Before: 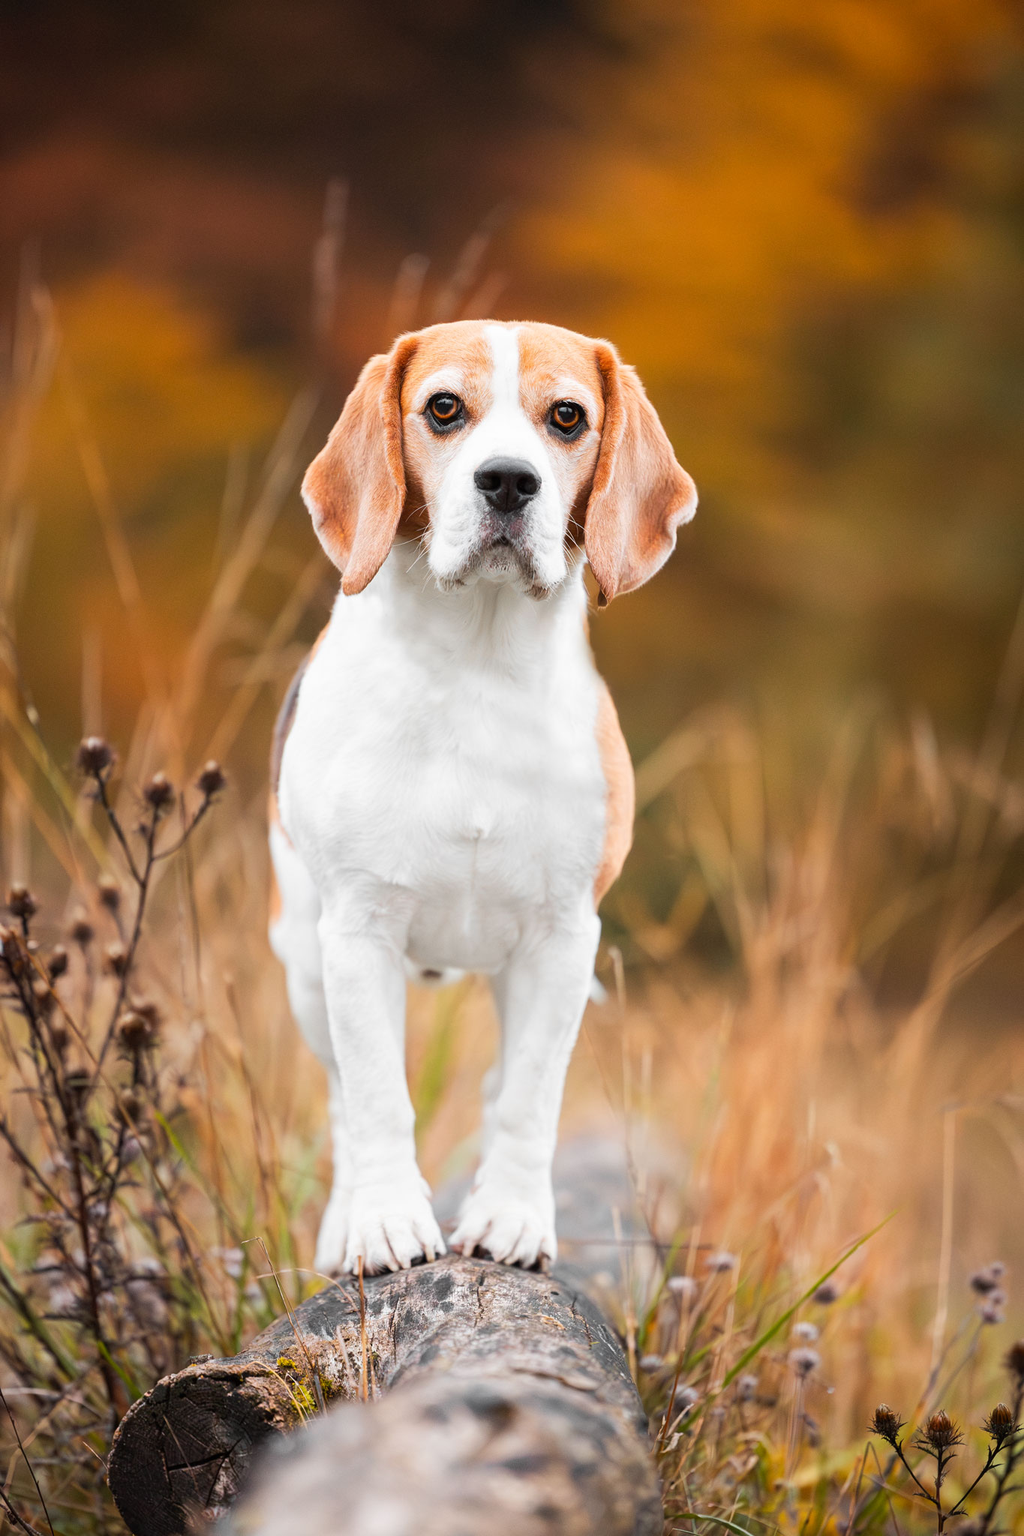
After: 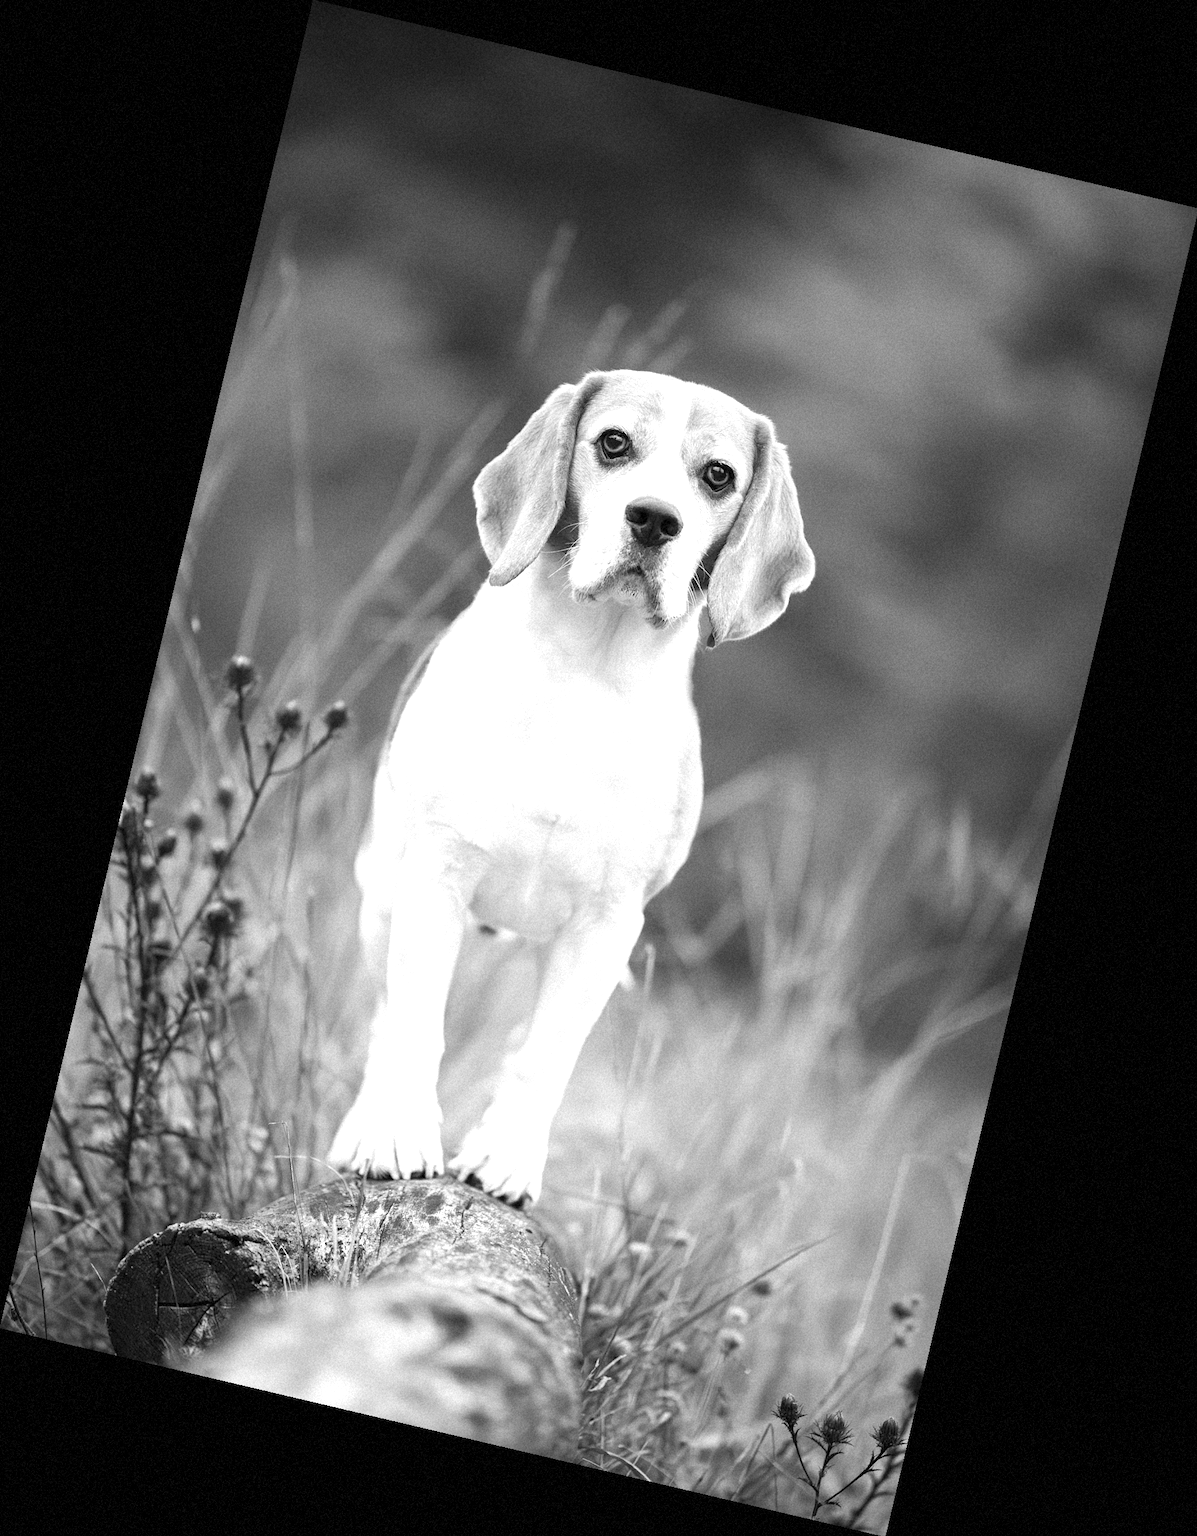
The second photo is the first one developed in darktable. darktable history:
rotate and perspective: rotation 13.27°, automatic cropping off
grain: mid-tones bias 0%
color contrast: green-magenta contrast 0.8, blue-yellow contrast 1.1, unbound 0
exposure: black level correction 0, exposure 0.6 EV, compensate highlight preservation false
color calibration: output gray [0.267, 0.423, 0.261, 0], illuminant same as pipeline (D50), adaptation none (bypass)
